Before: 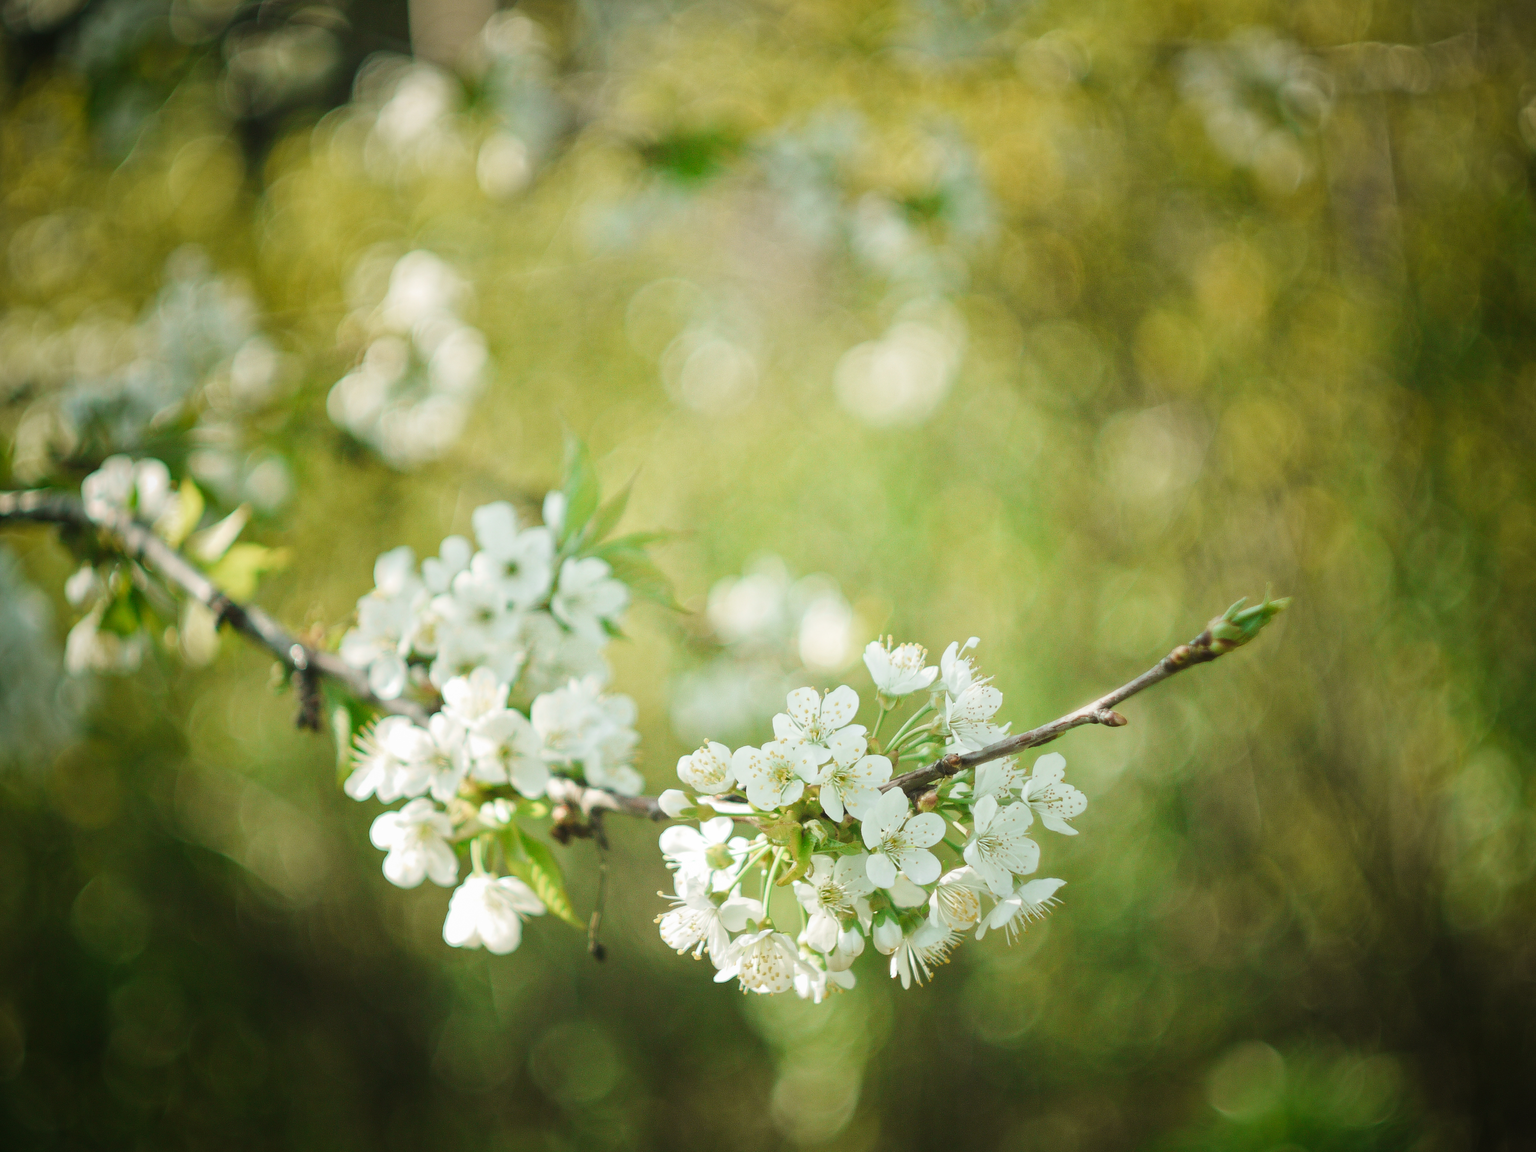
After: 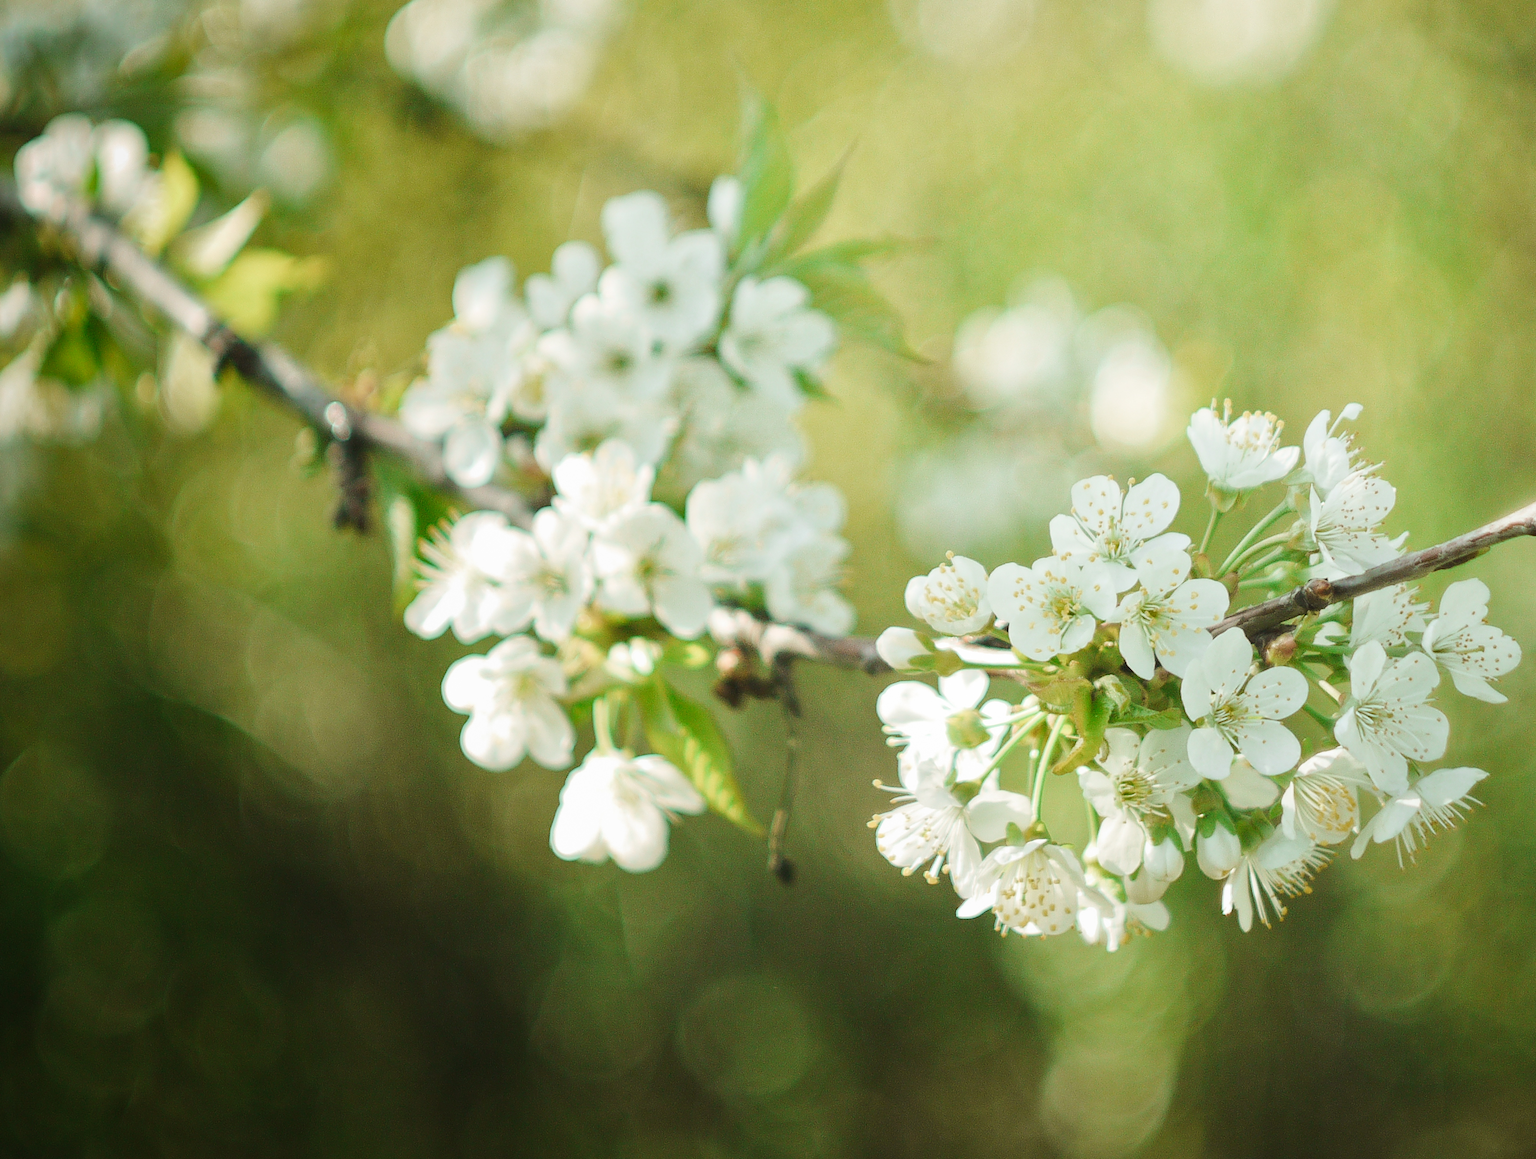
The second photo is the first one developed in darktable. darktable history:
crop and rotate: angle -0.684°, left 4.038%, top 31.978%, right 28.4%
